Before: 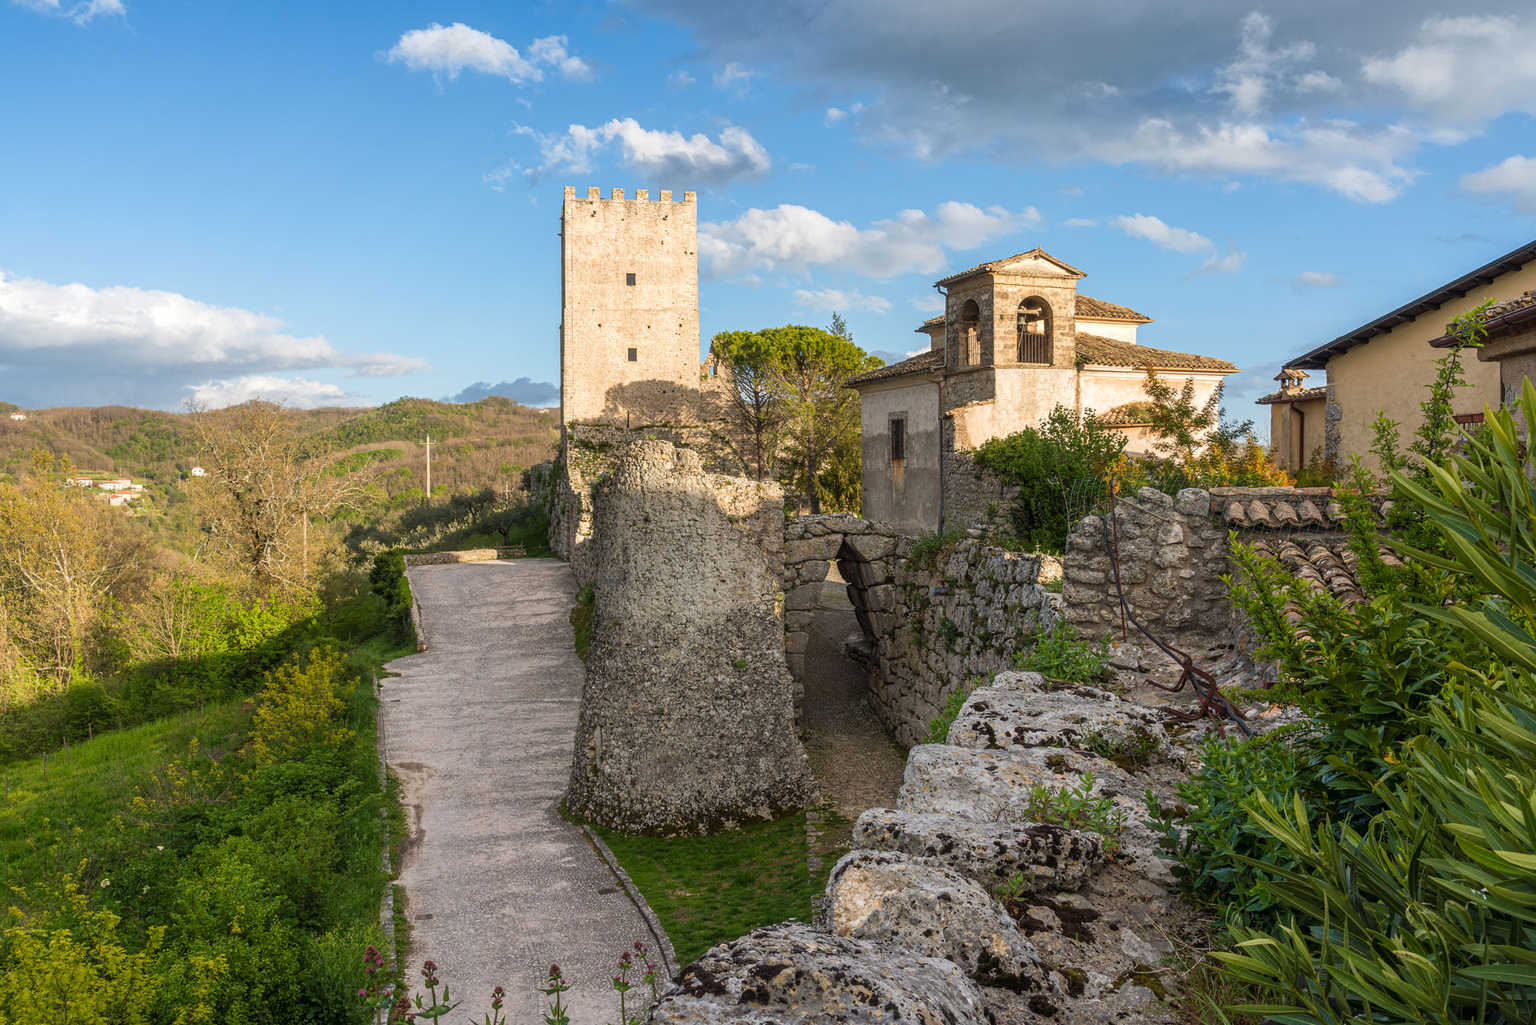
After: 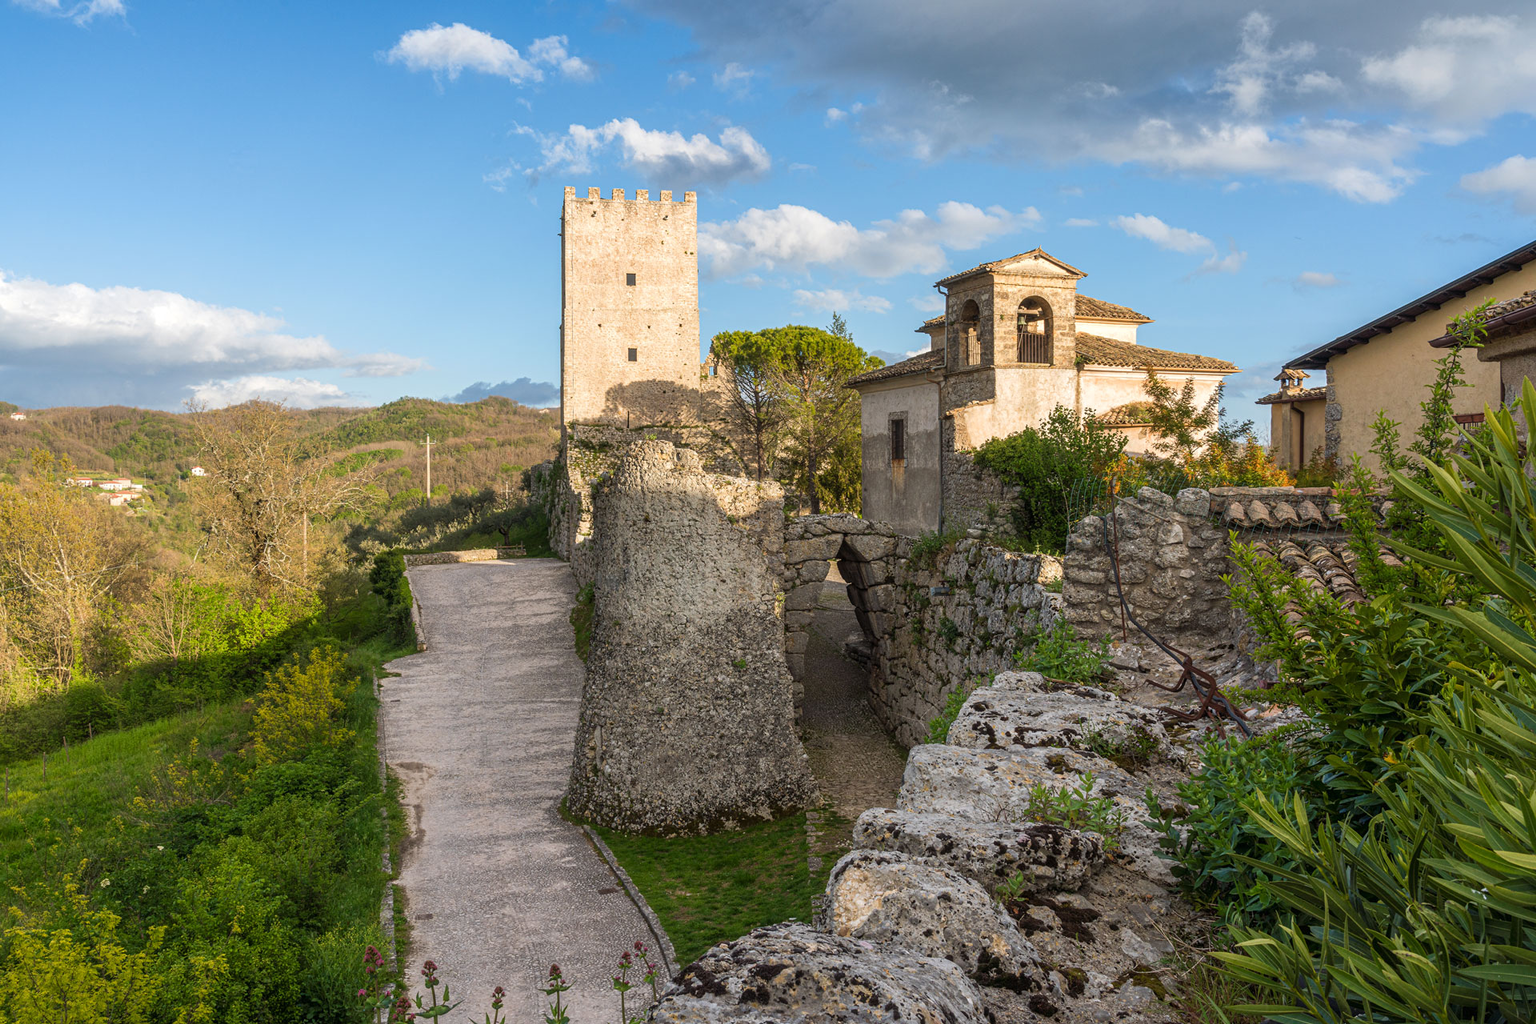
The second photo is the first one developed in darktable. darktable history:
crop and rotate: top 0.016%, bottom 0.016%
